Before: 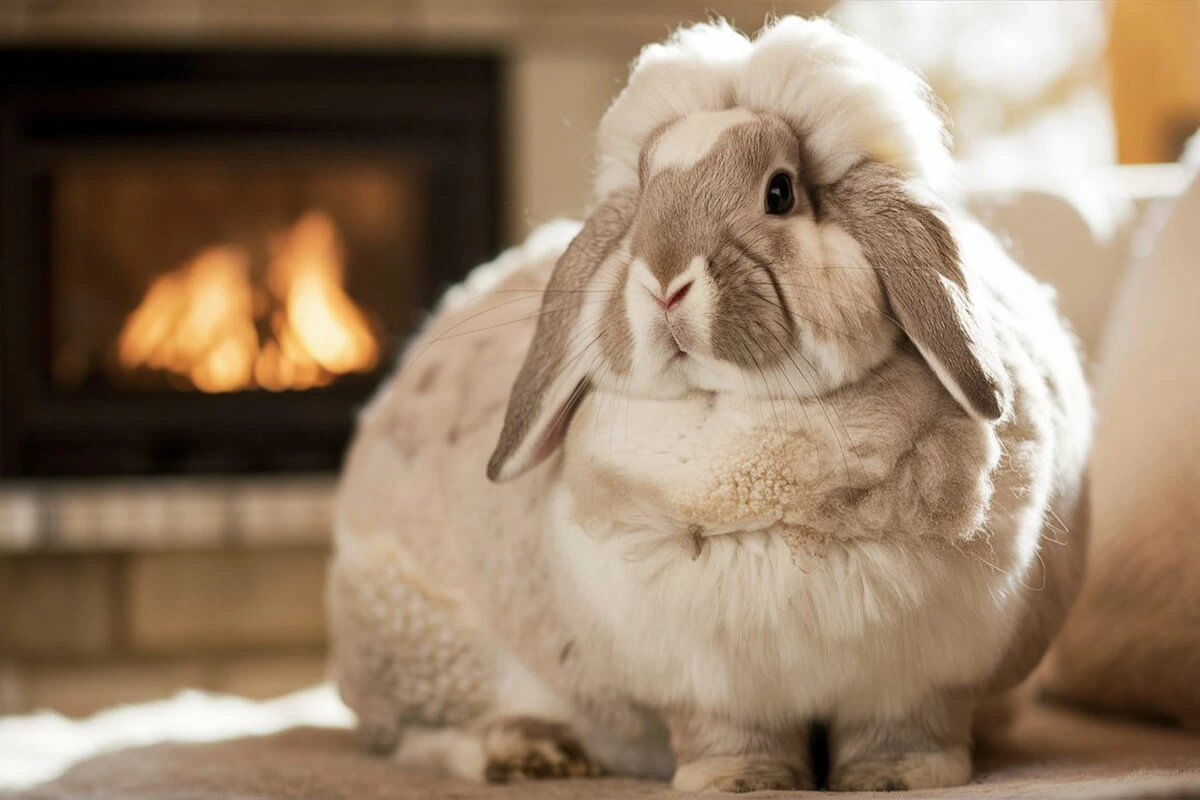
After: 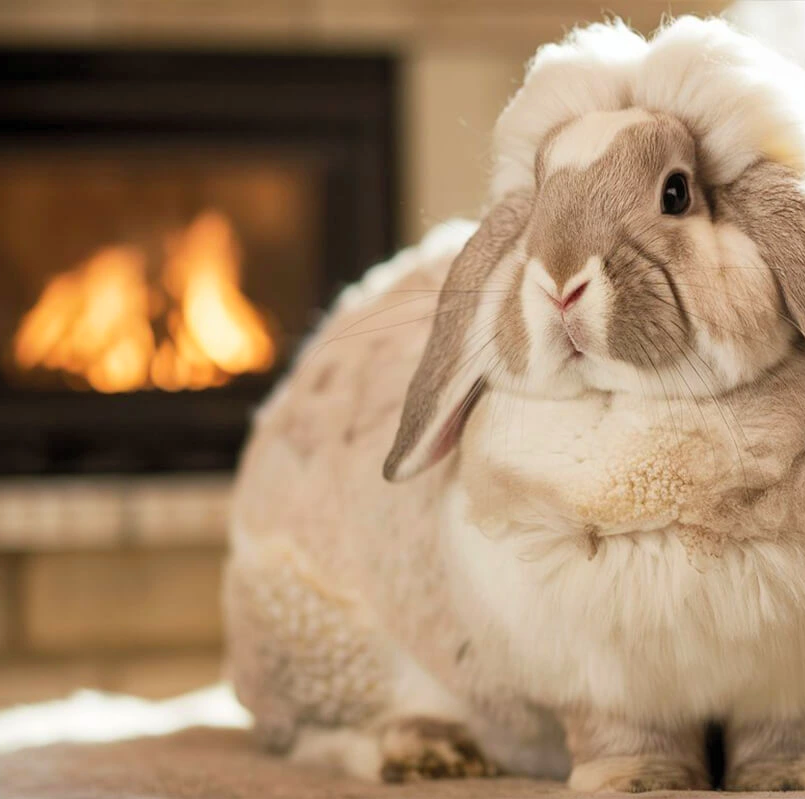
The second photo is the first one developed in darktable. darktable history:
crop and rotate: left 8.698%, right 24.161%
contrast brightness saturation: brightness 0.091, saturation 0.193
